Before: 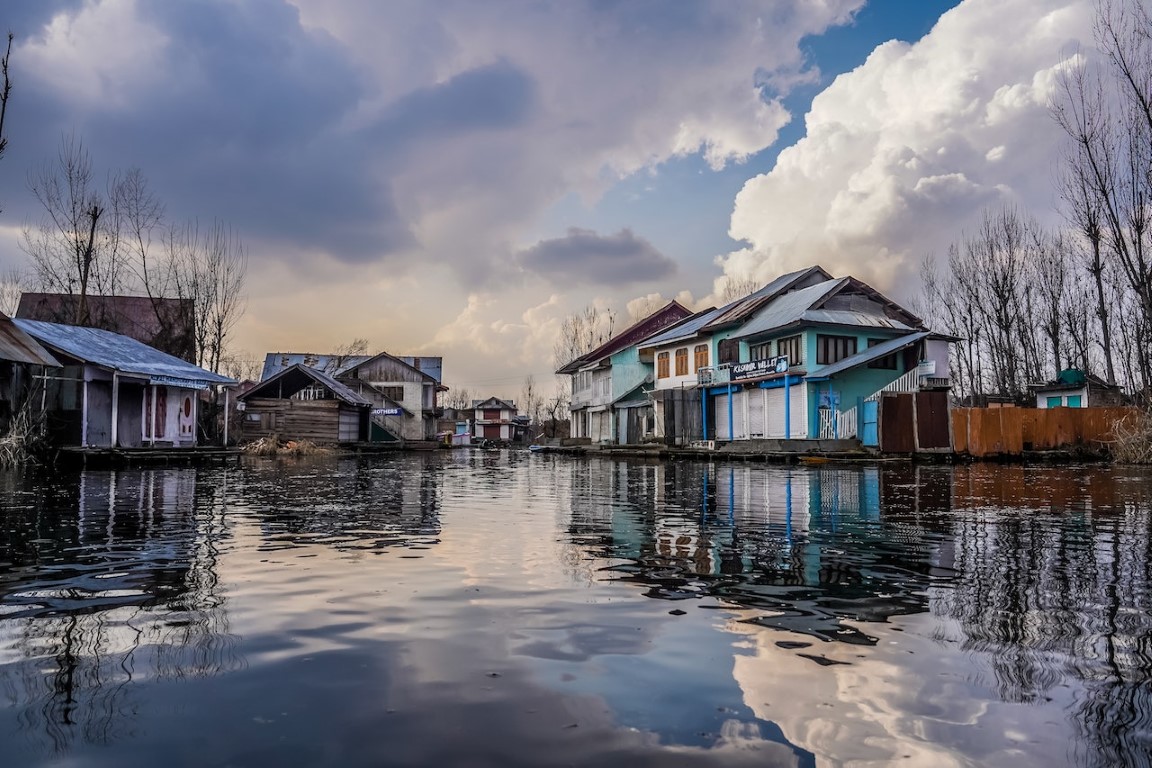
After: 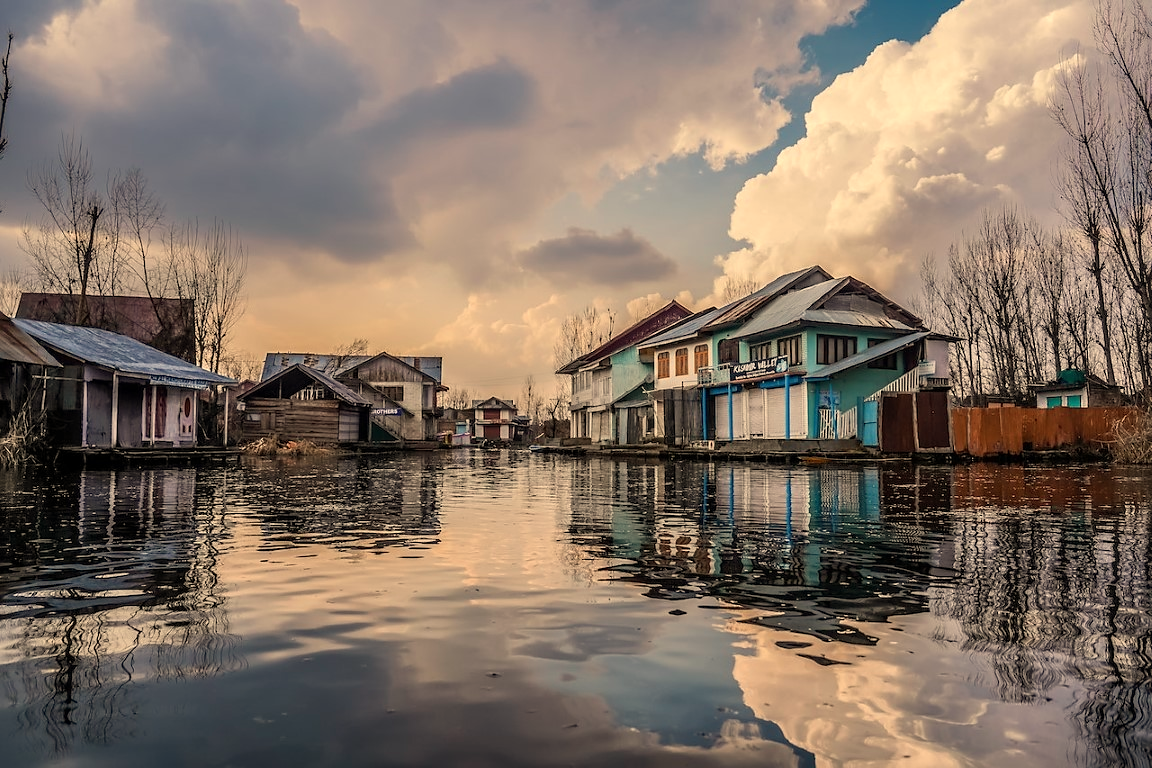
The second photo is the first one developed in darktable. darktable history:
exposure: compensate exposure bias true, compensate highlight preservation false
white balance: red 1.138, green 0.996, blue 0.812
sharpen: radius 1, threshold 1
